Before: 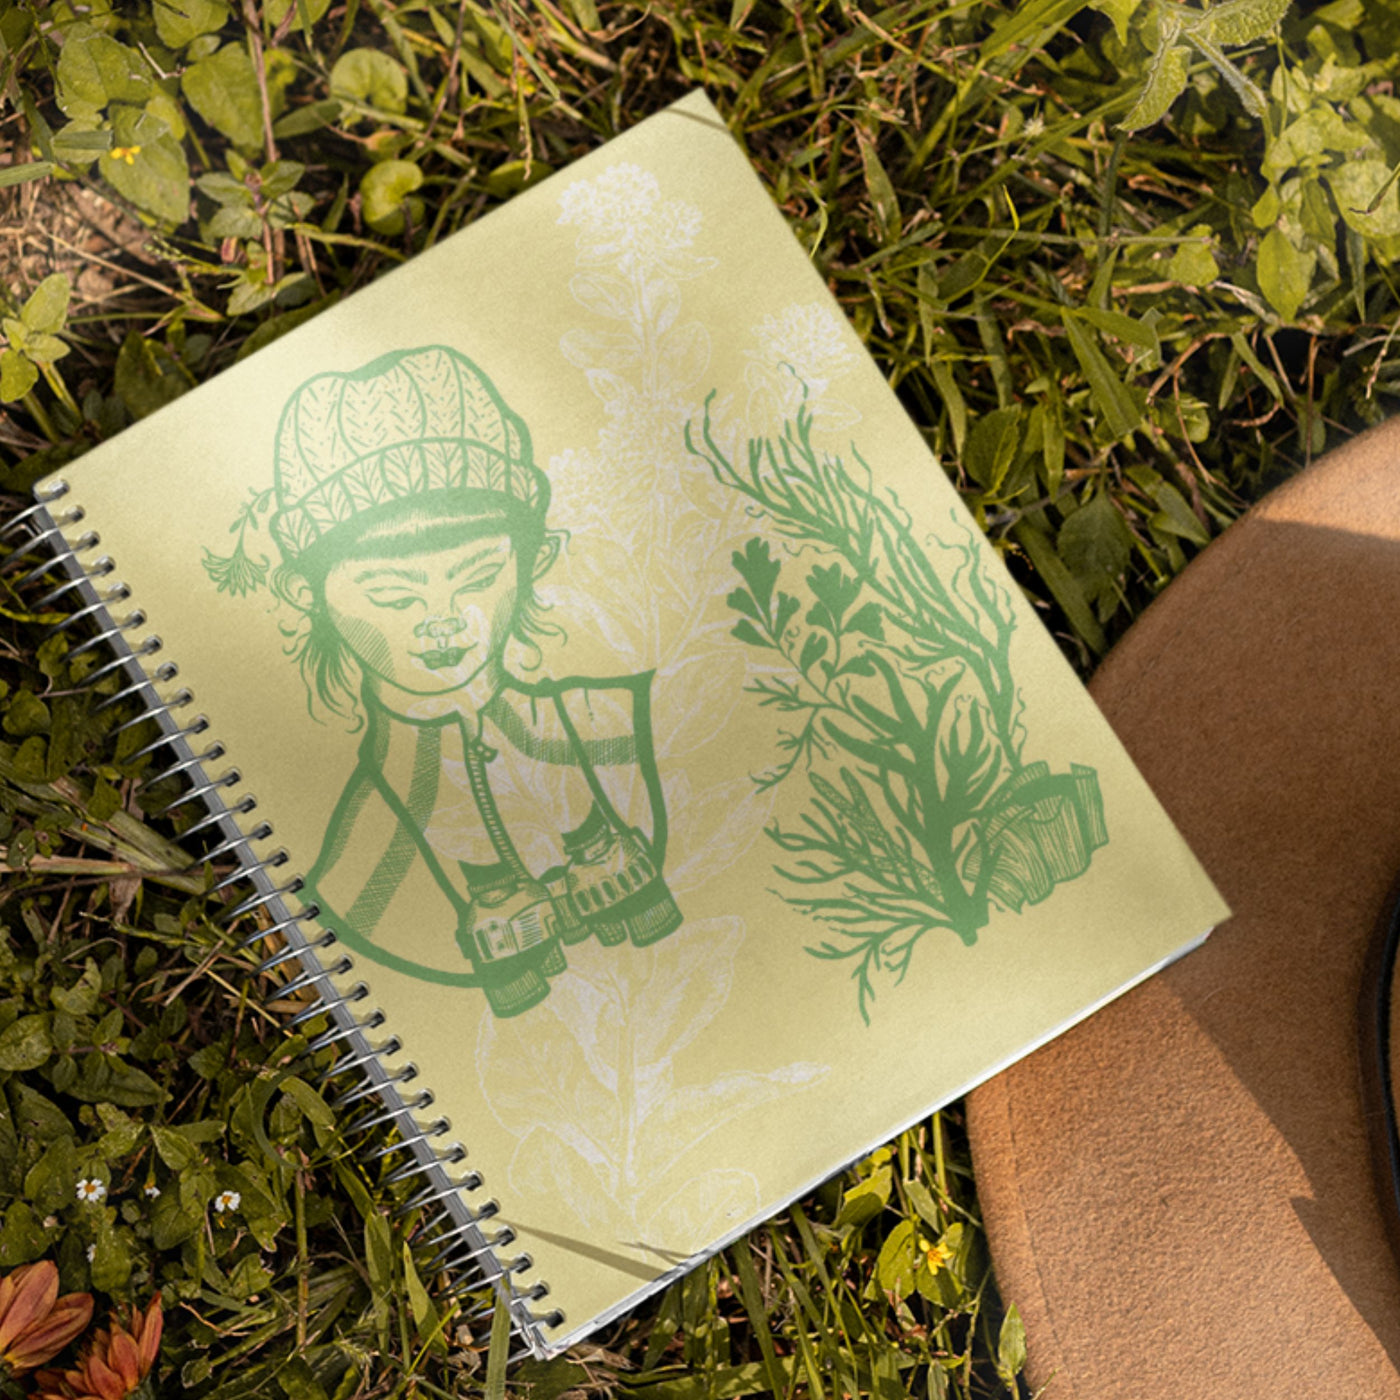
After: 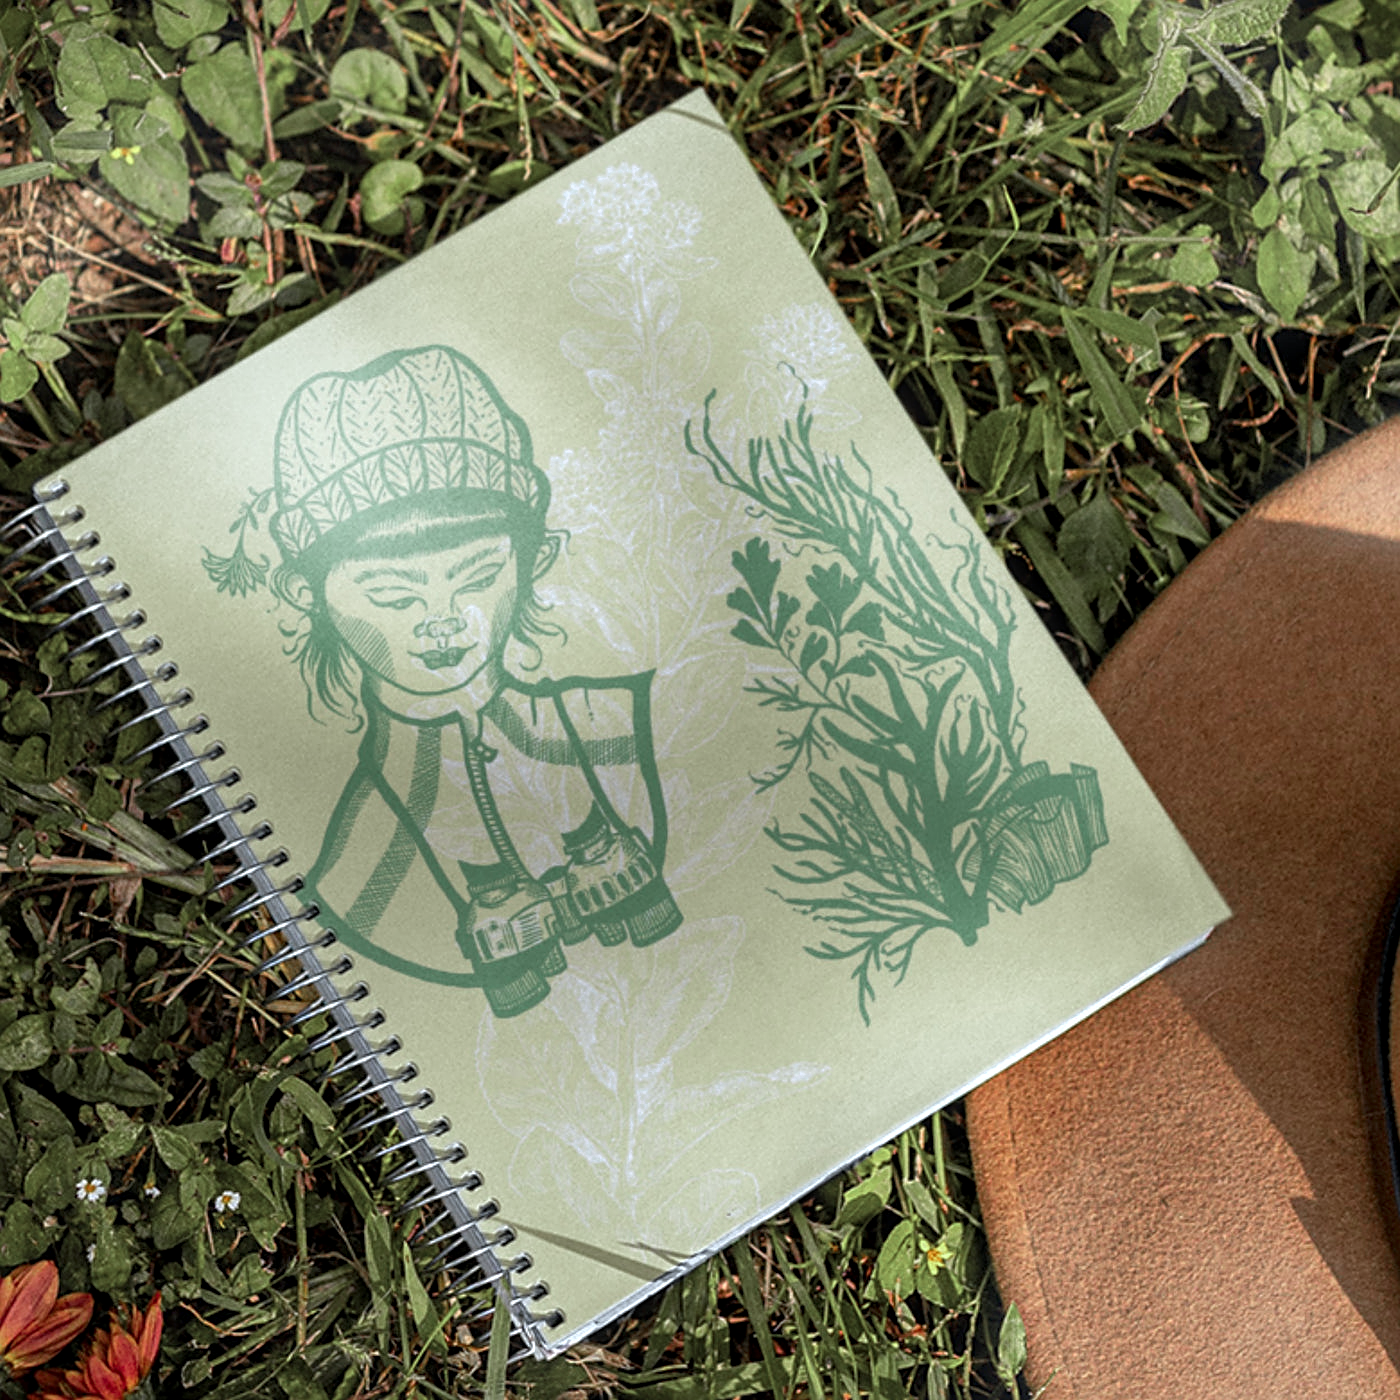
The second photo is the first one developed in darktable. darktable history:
local contrast: on, module defaults
sharpen: on, module defaults
color calibration: illuminant custom, x 0.368, y 0.373, temperature 4330.57 K
color zones: curves: ch0 [(0, 0.466) (0.128, 0.466) (0.25, 0.5) (0.375, 0.456) (0.5, 0.5) (0.625, 0.5) (0.737, 0.652) (0.875, 0.5)]; ch1 [(0, 0.603) (0.125, 0.618) (0.261, 0.348) (0.372, 0.353) (0.497, 0.363) (0.611, 0.45) (0.731, 0.427) (0.875, 0.518) (0.998, 0.652)]; ch2 [(0, 0.559) (0.125, 0.451) (0.253, 0.564) (0.37, 0.578) (0.5, 0.466) (0.625, 0.471) (0.731, 0.471) (0.88, 0.485)]
